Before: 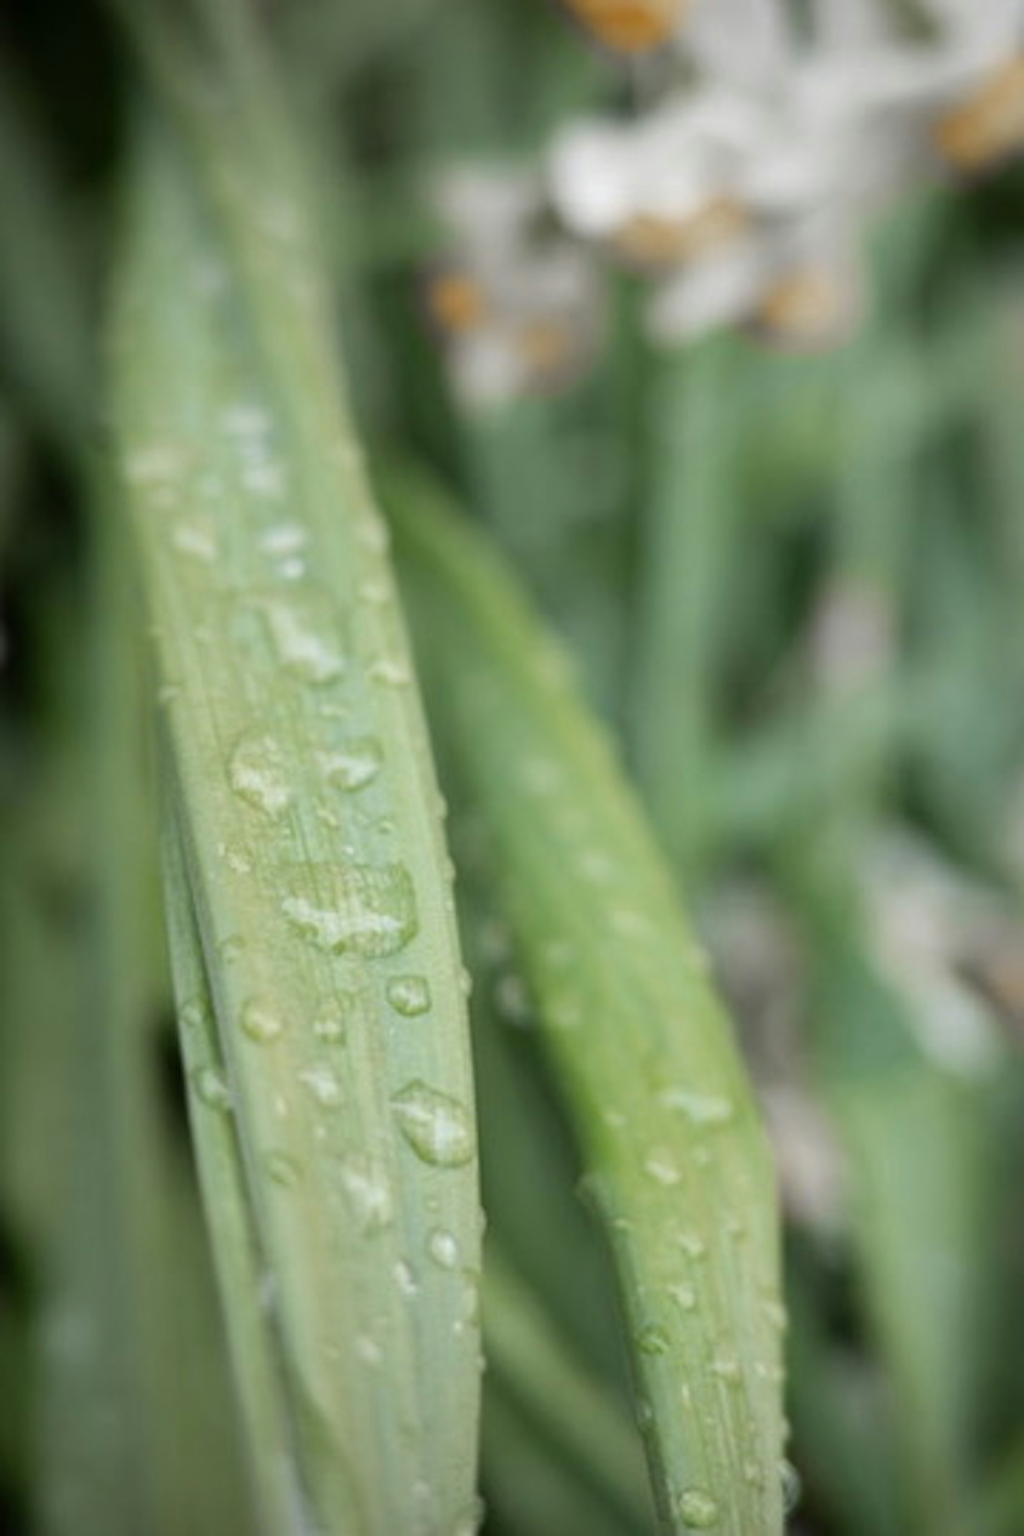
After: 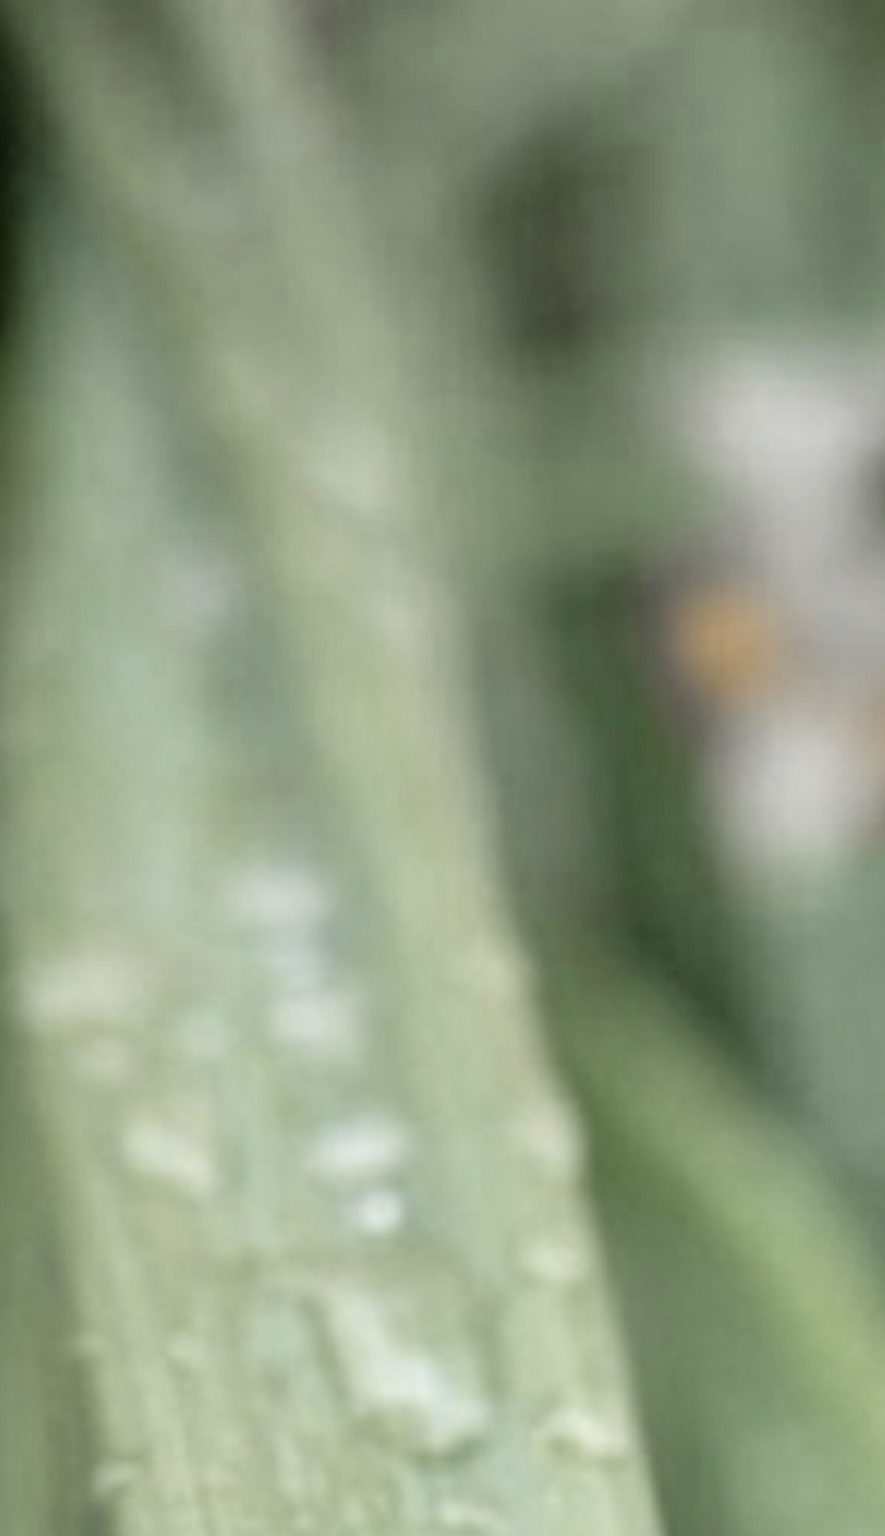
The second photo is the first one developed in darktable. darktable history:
local contrast: on, module defaults
contrast brightness saturation: contrast 0.099, saturation -0.366
tone equalizer: -7 EV 0.155 EV, -6 EV 0.566 EV, -5 EV 1.17 EV, -4 EV 1.31 EV, -3 EV 1.18 EV, -2 EV 0.6 EV, -1 EV 0.155 EV
crop and rotate: left 11.269%, top 0.065%, right 48.201%, bottom 53.05%
